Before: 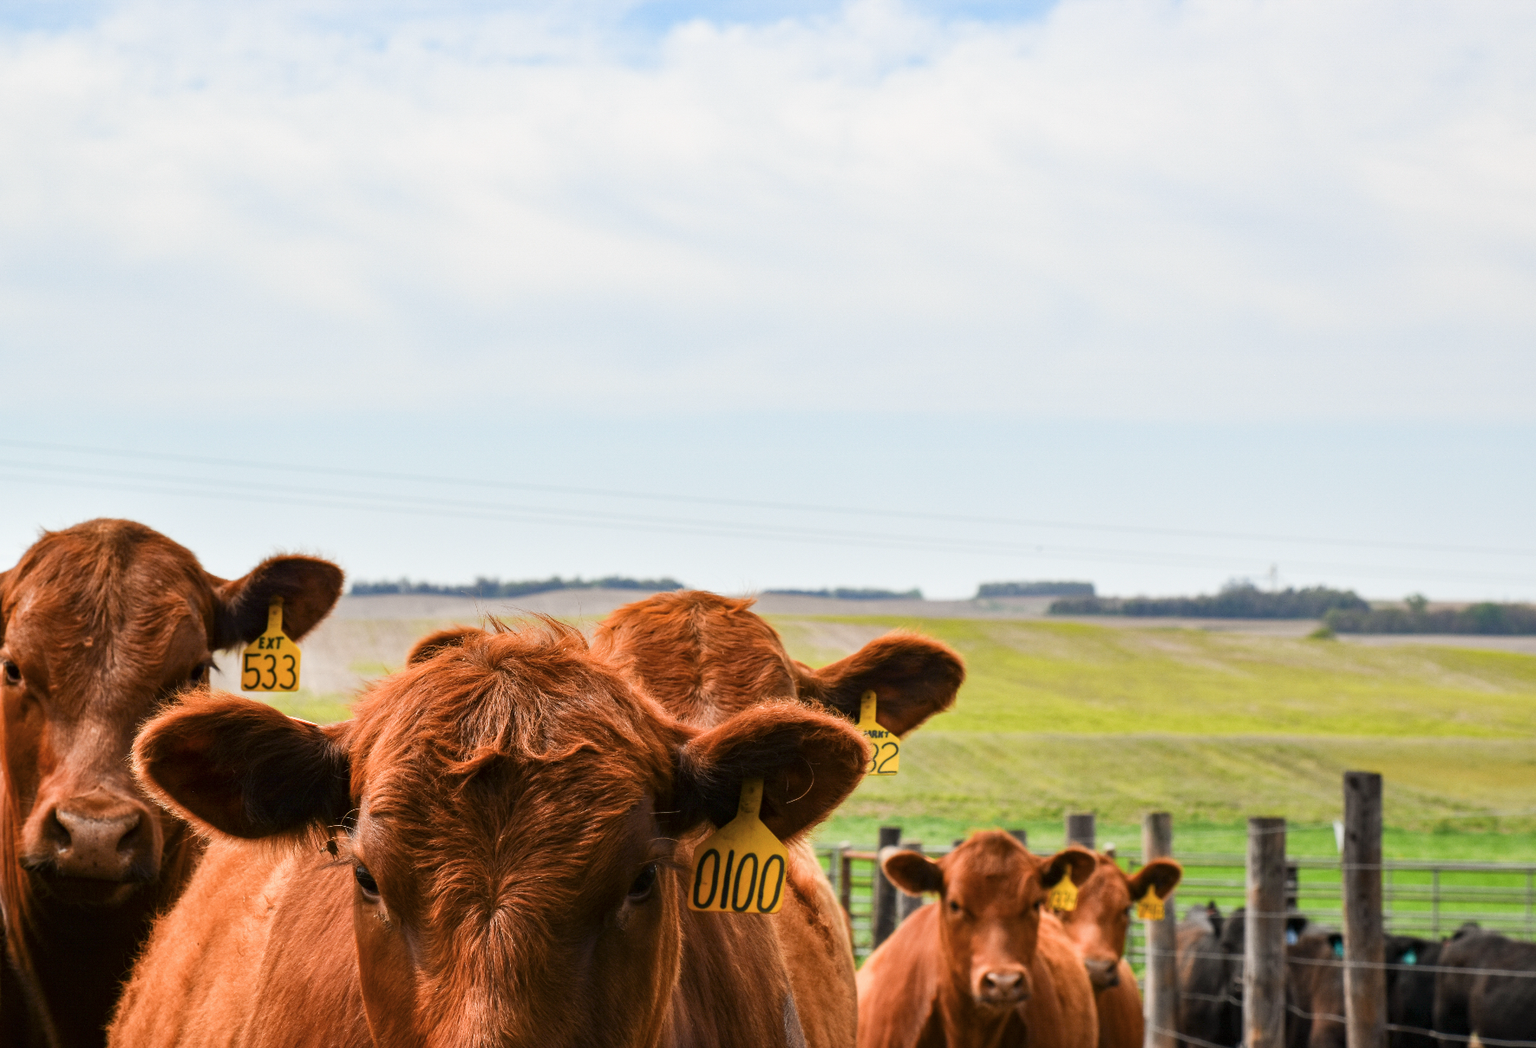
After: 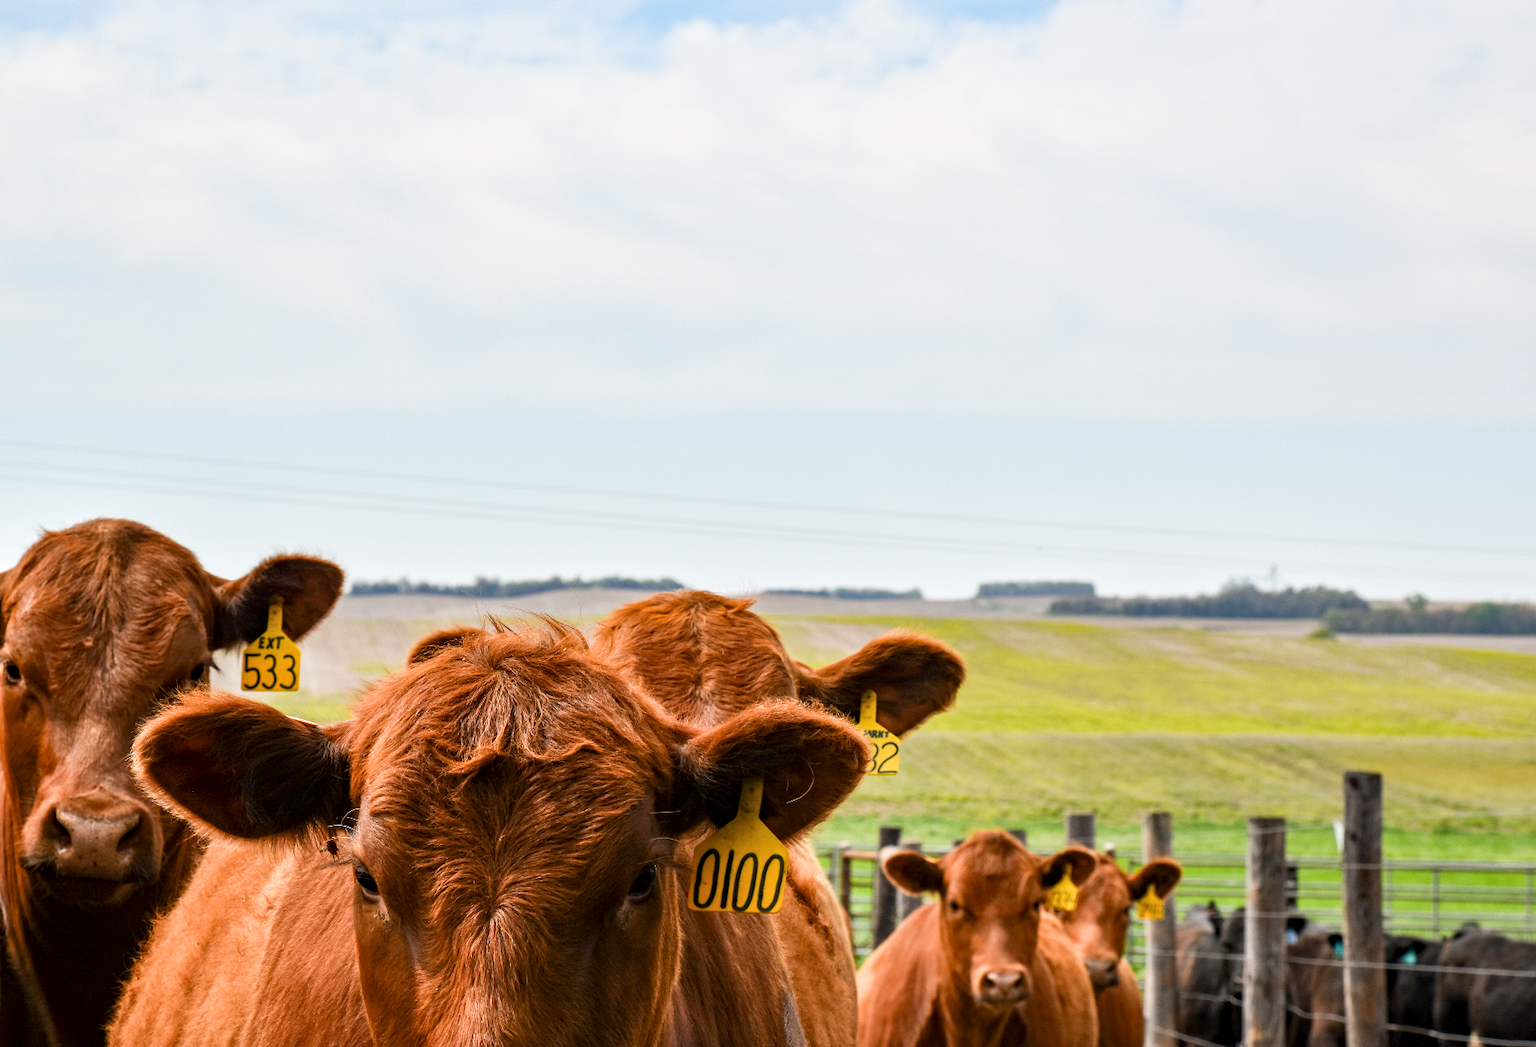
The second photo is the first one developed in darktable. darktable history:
contrast equalizer: octaves 7, y [[0.5, 0.501, 0.532, 0.538, 0.54, 0.541], [0.5 ×6], [0.5 ×6], [0 ×6], [0 ×6]]
